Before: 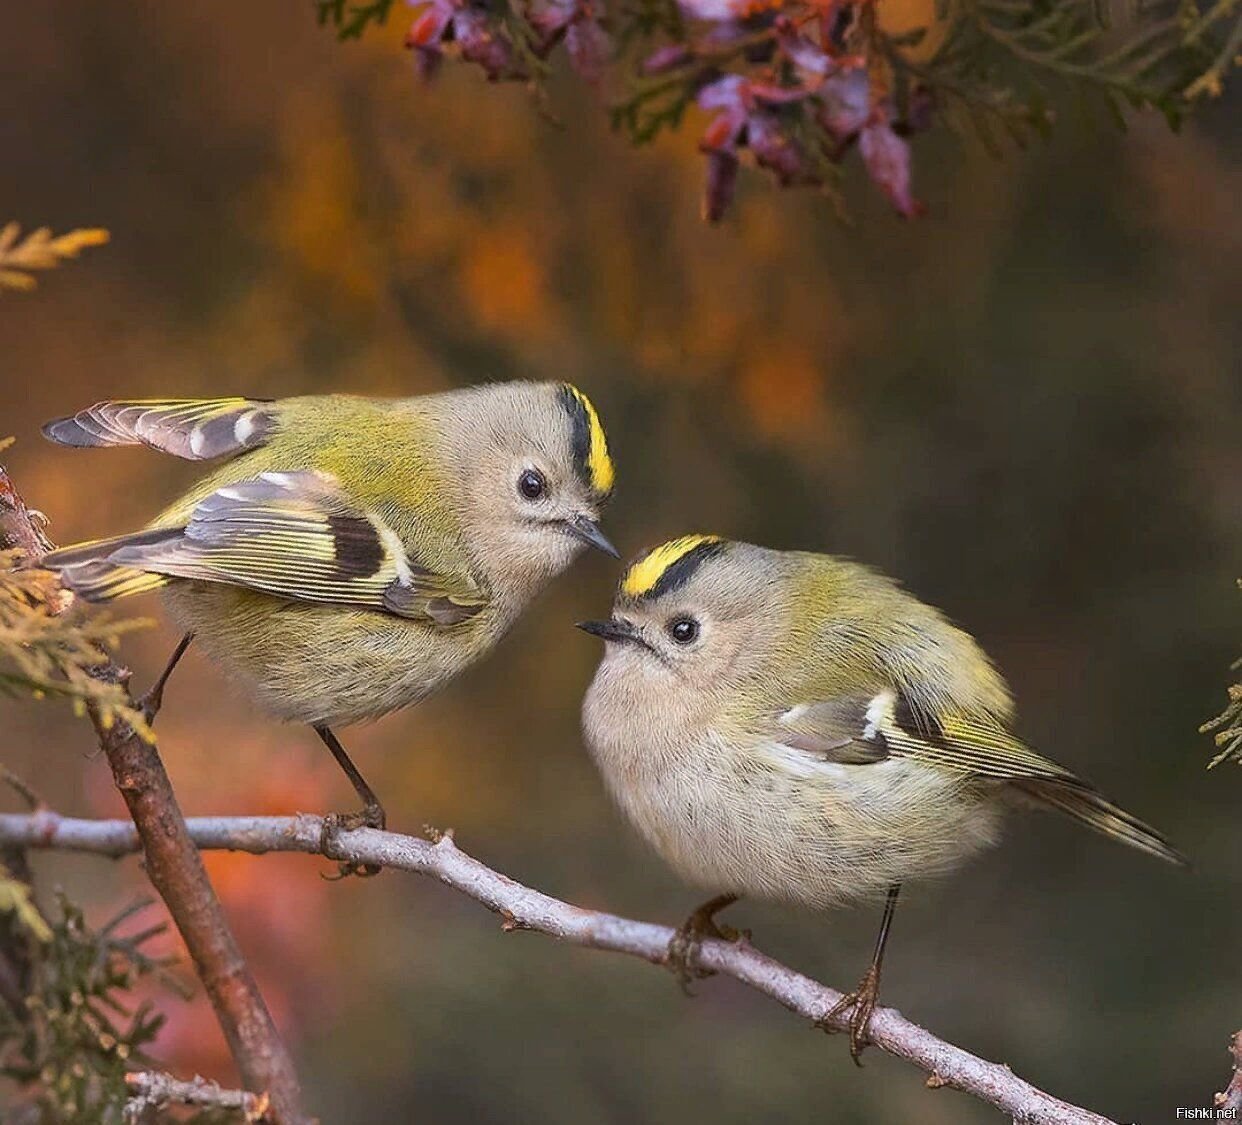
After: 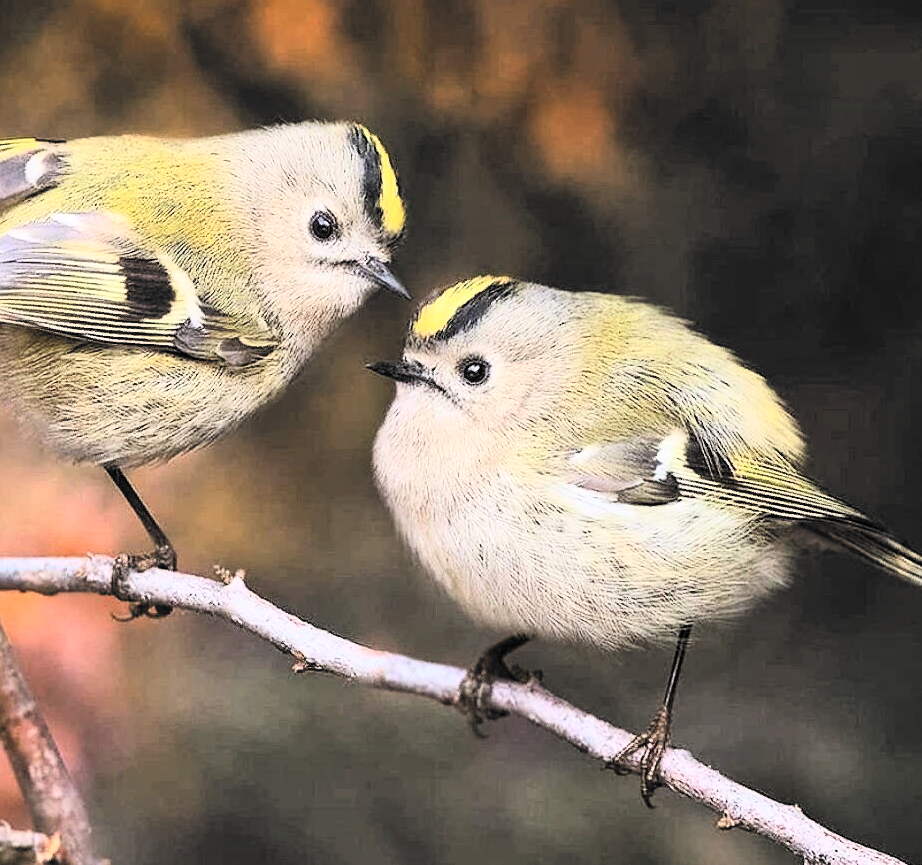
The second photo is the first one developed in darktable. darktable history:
filmic rgb: black relative exposure -5.06 EV, white relative exposure 3.98 EV, threshold 5.99 EV, hardness 2.89, contrast 1.301, highlights saturation mix -29.29%, color science v6 (2022), enable highlight reconstruction true
local contrast: mode bilateral grid, contrast 20, coarseness 50, detail 120%, midtone range 0.2
contrast brightness saturation: contrast 0.373, brightness 0.53
crop: left 16.87%, top 23.096%, right 8.866%
